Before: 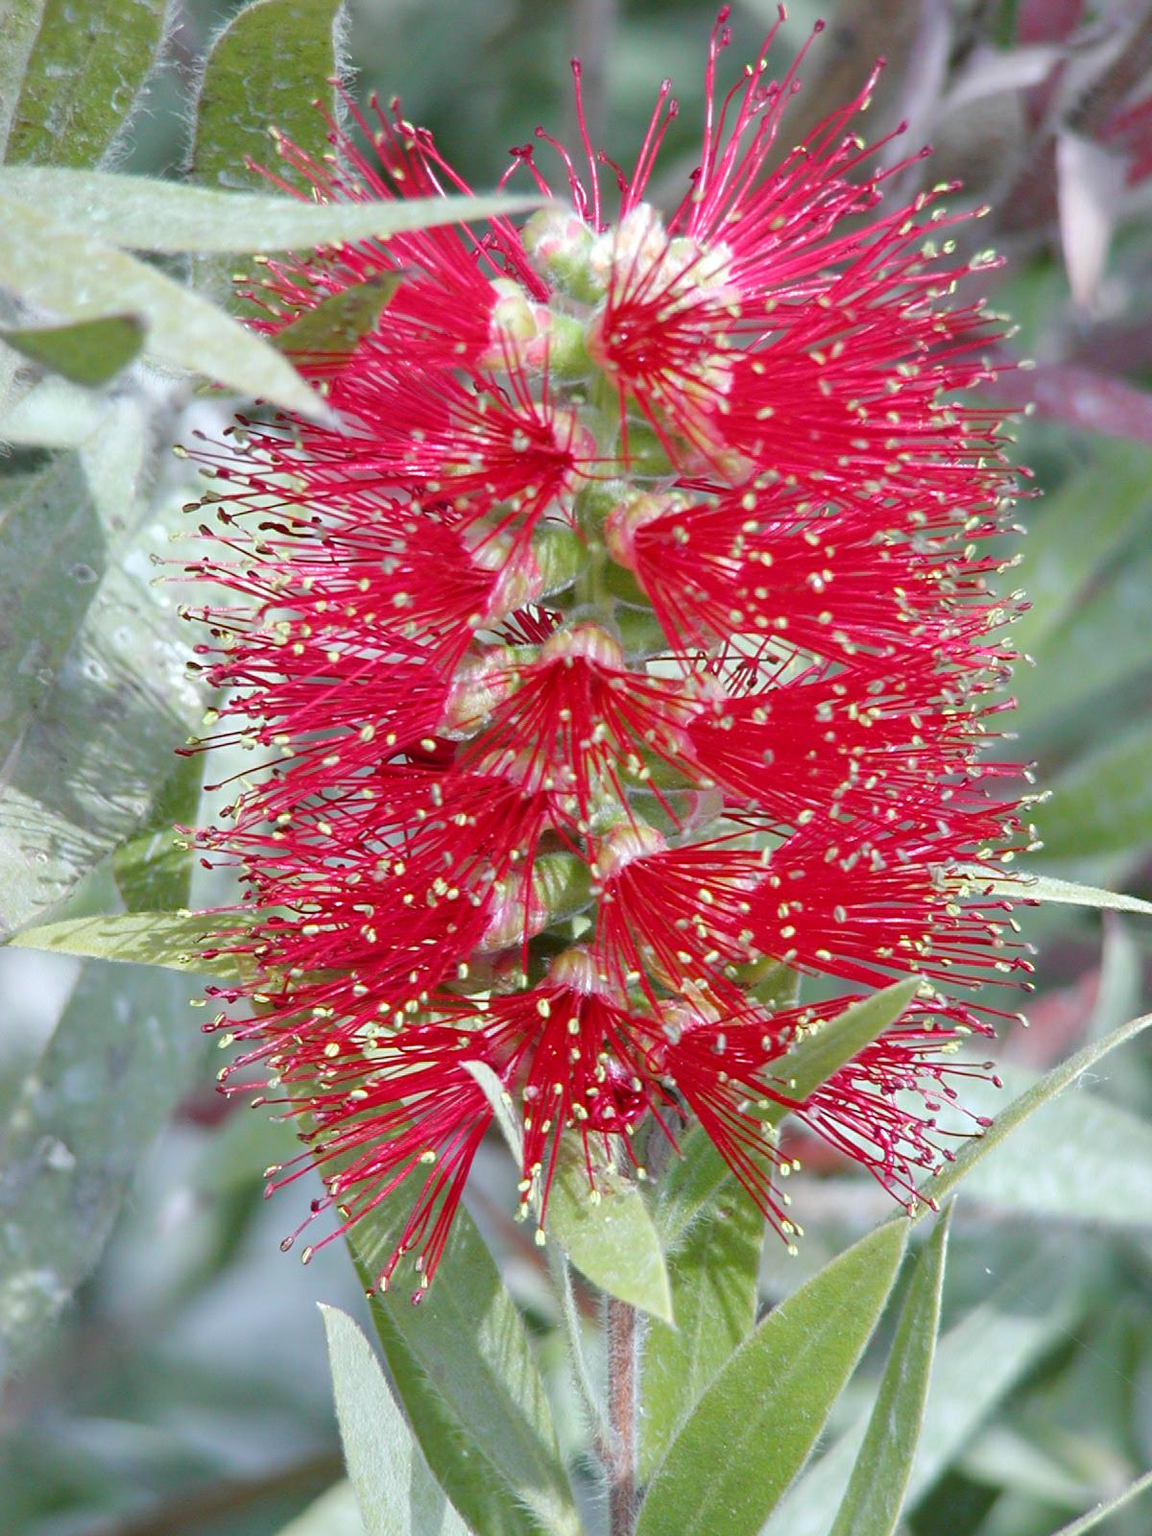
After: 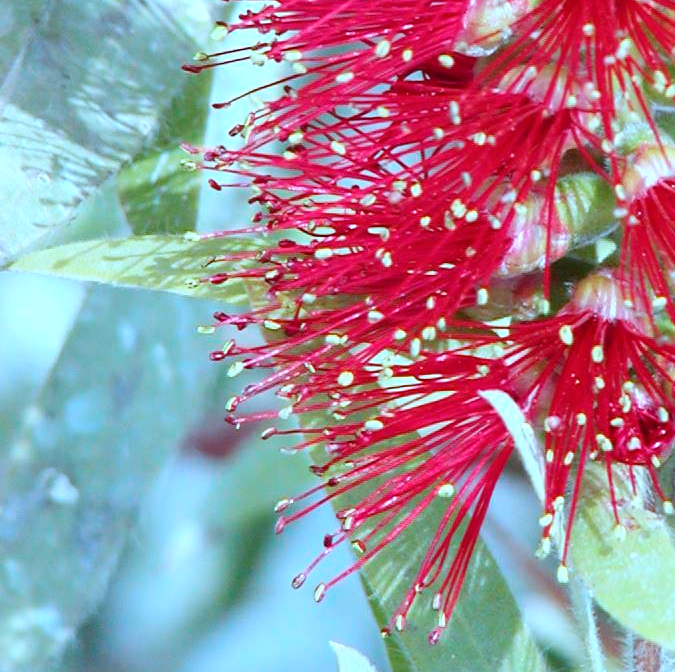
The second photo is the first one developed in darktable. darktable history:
crop: top 44.747%, right 43.749%, bottom 13.243%
color zones: curves: ch0 [(0.068, 0.464) (0.25, 0.5) (0.48, 0.508) (0.75, 0.536) (0.886, 0.476) (0.967, 0.456)]; ch1 [(0.066, 0.456) (0.25, 0.5) (0.616, 0.508) (0.746, 0.56) (0.934, 0.444)]
base curve: curves: ch0 [(0, 0) (0.297, 0.298) (1, 1)], preserve colors none
color correction: highlights a* -9.88, highlights b* -21.64
contrast brightness saturation: contrast 0.197, brightness 0.158, saturation 0.224
